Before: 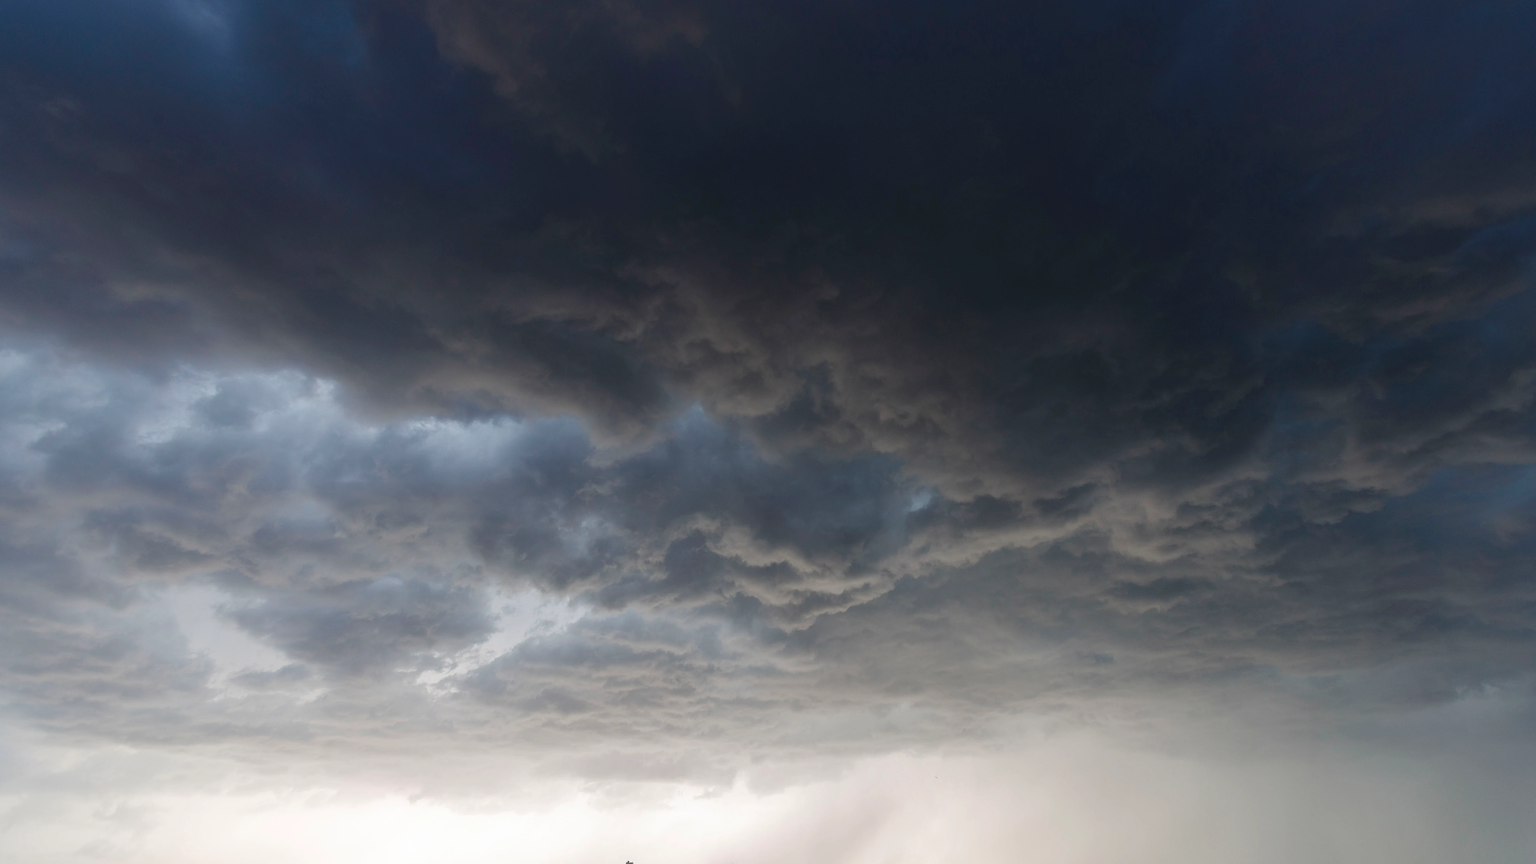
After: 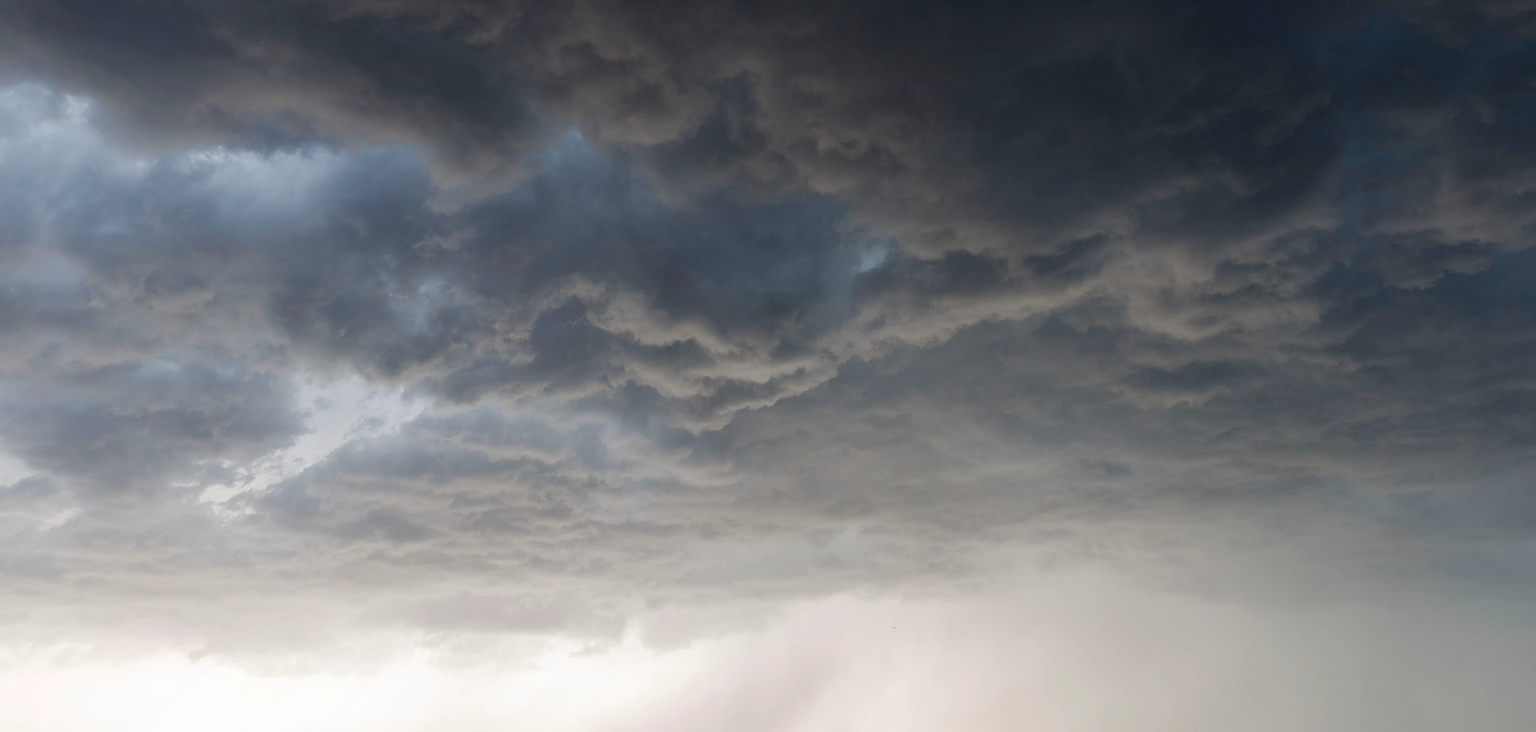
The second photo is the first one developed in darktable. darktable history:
crop and rotate: left 17.427%, top 35.663%, right 7.709%, bottom 0.889%
sharpen: on, module defaults
